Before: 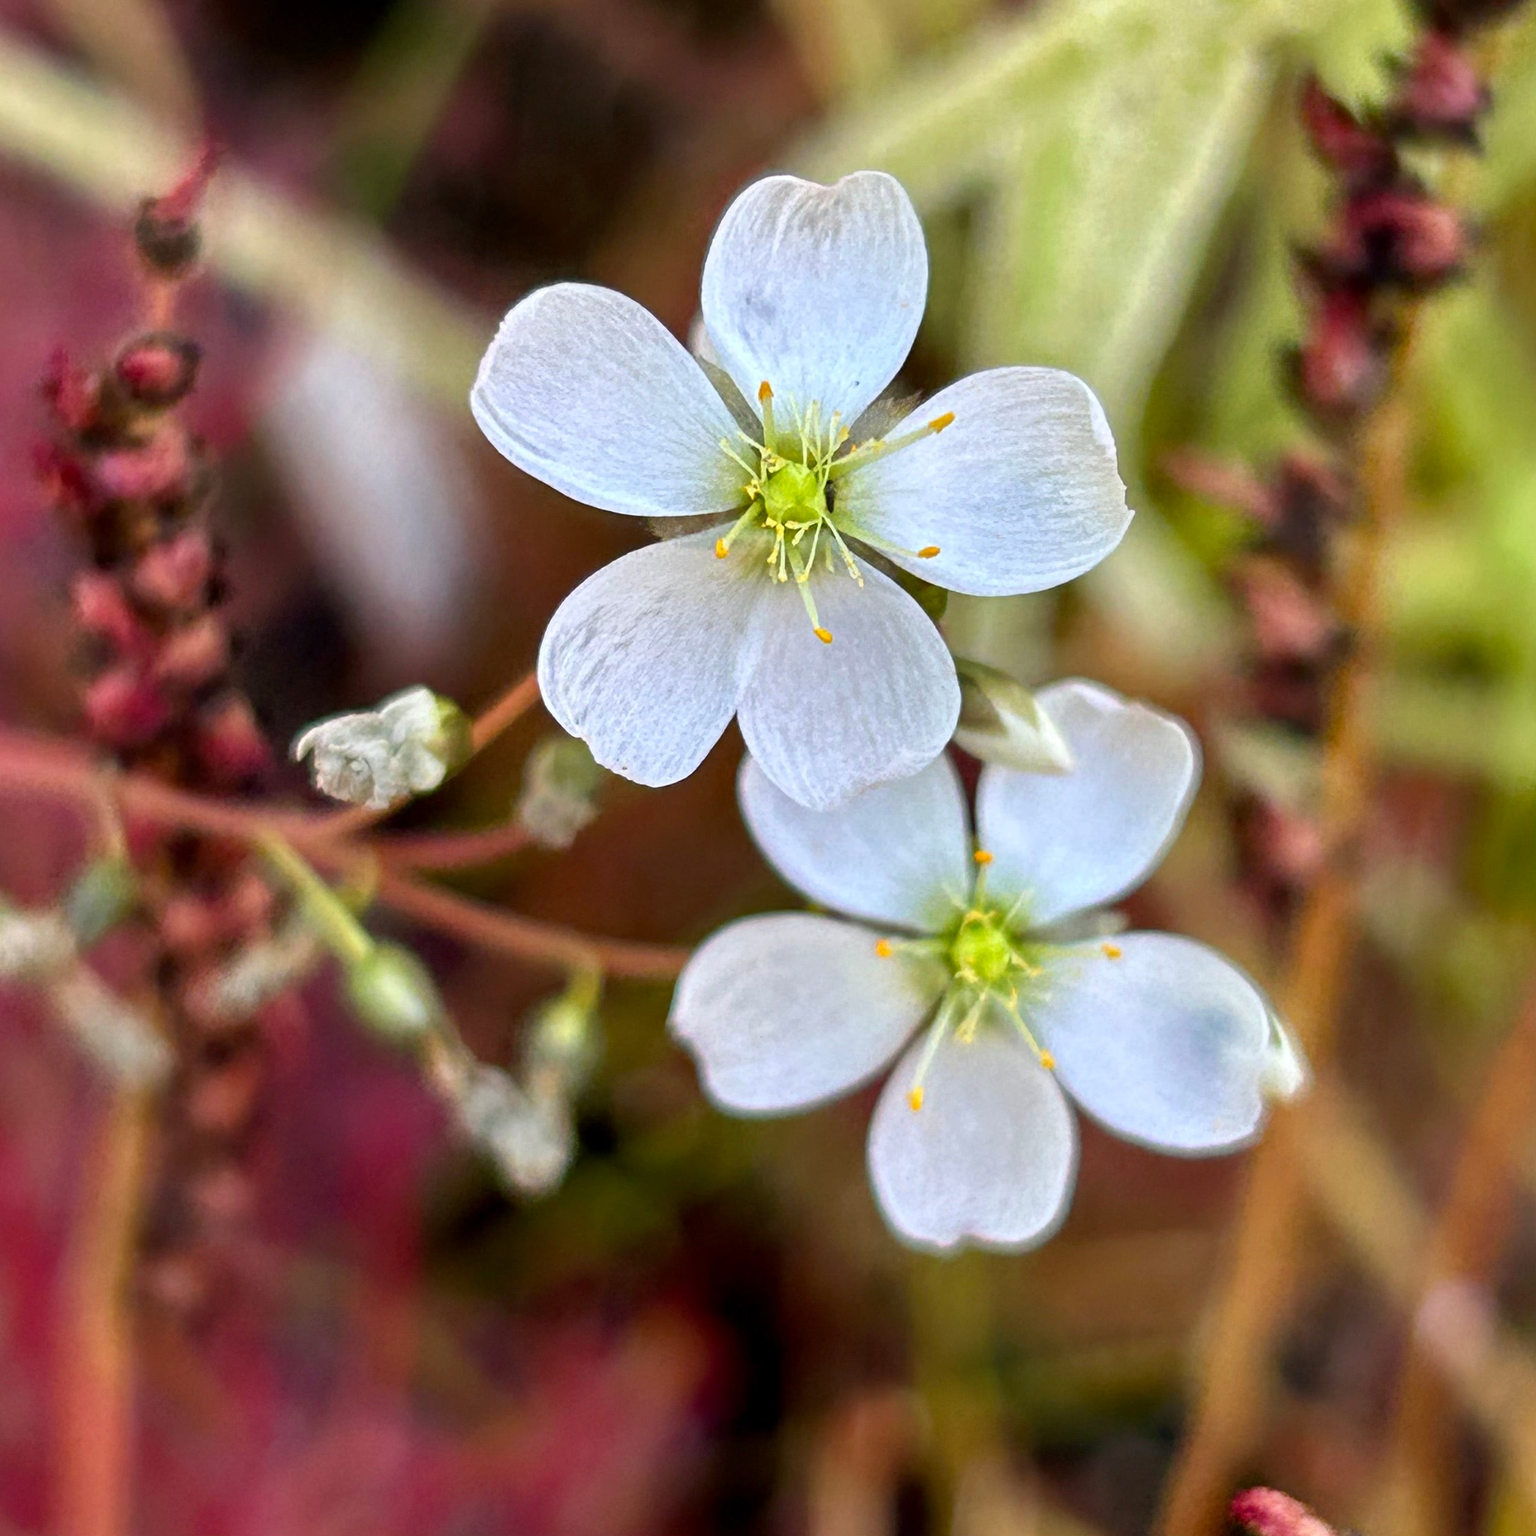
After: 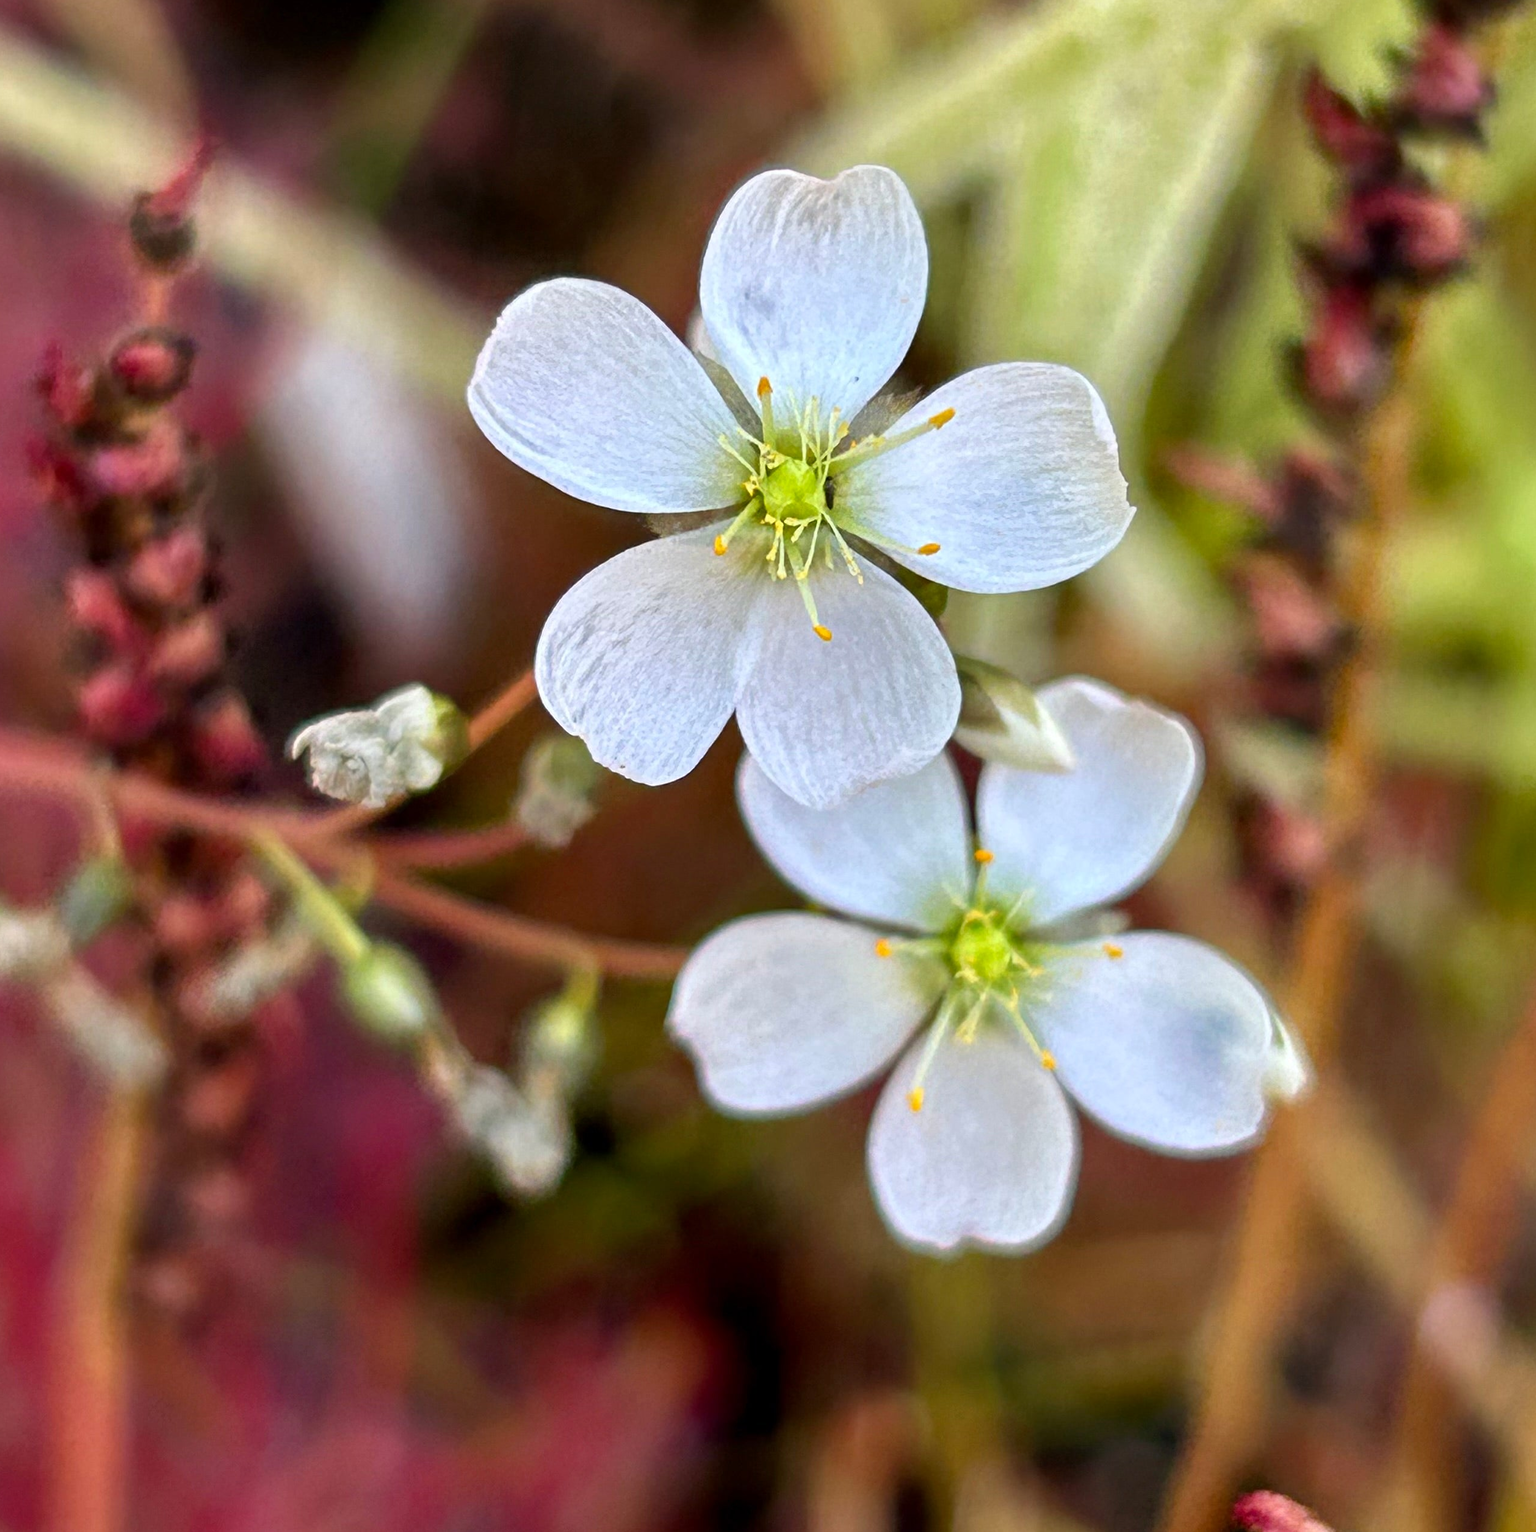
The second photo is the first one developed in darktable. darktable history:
crop: left 0.434%, top 0.485%, right 0.244%, bottom 0.386%
